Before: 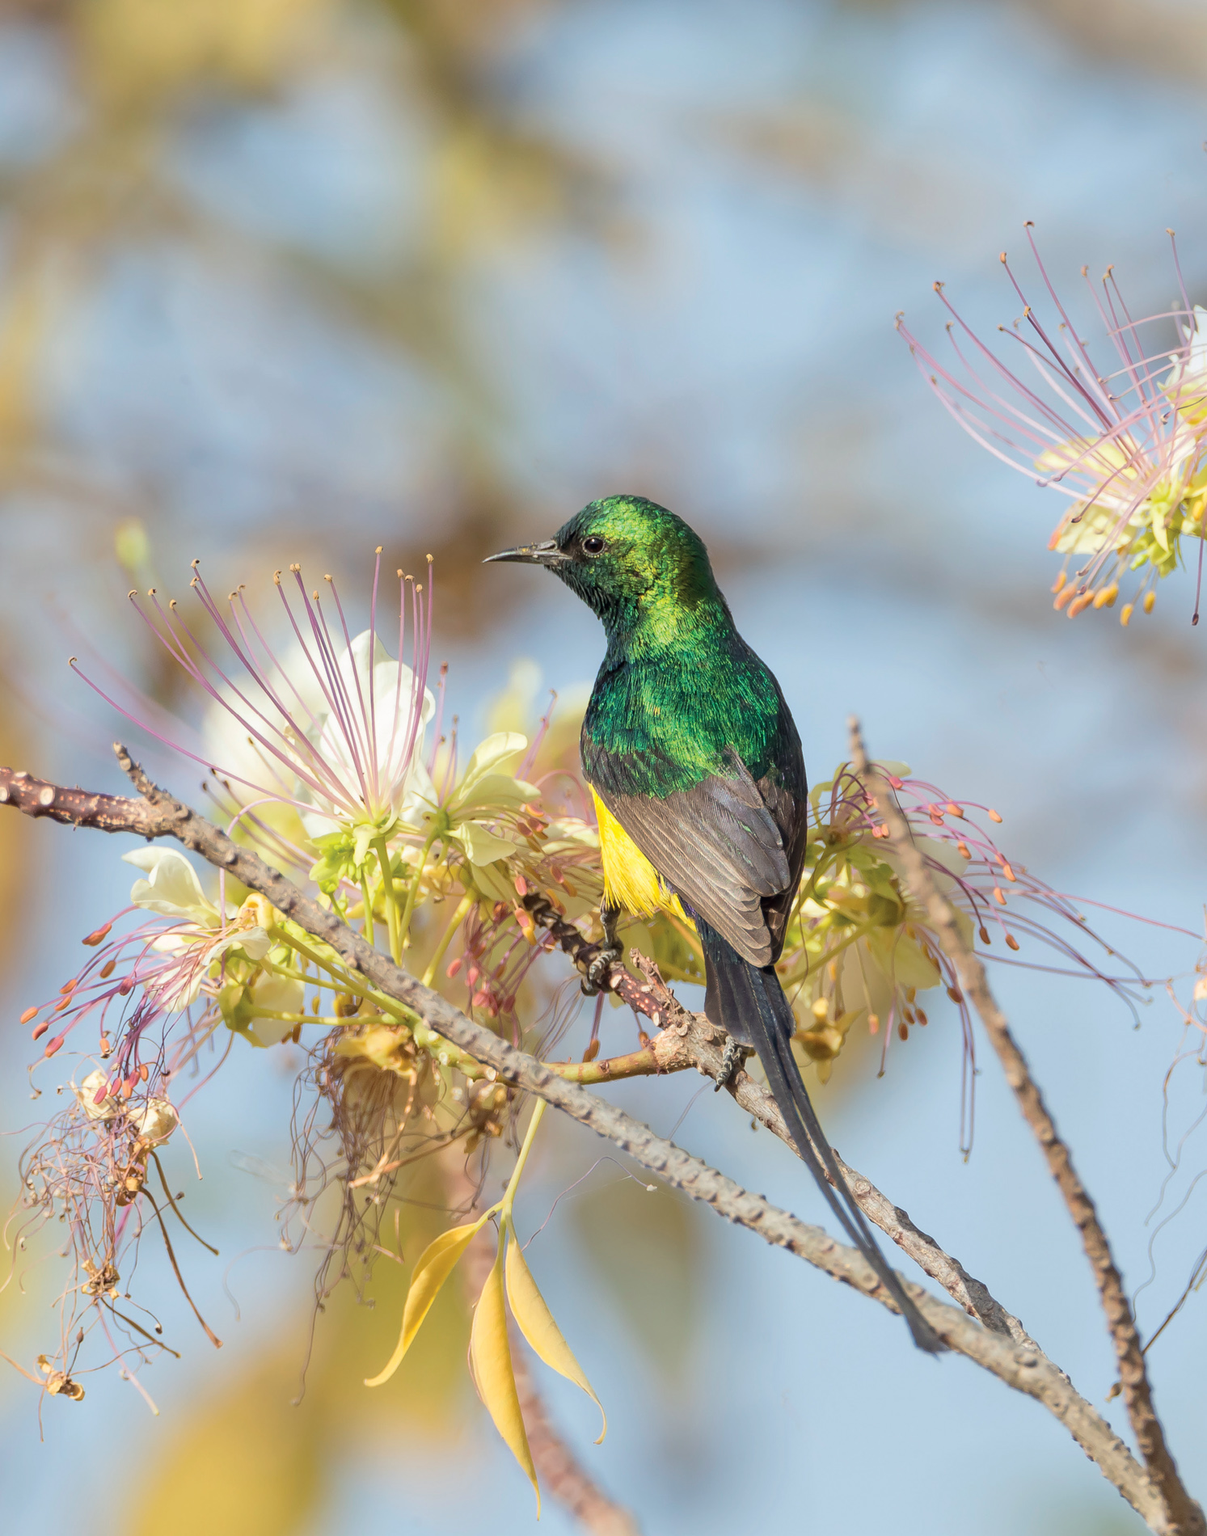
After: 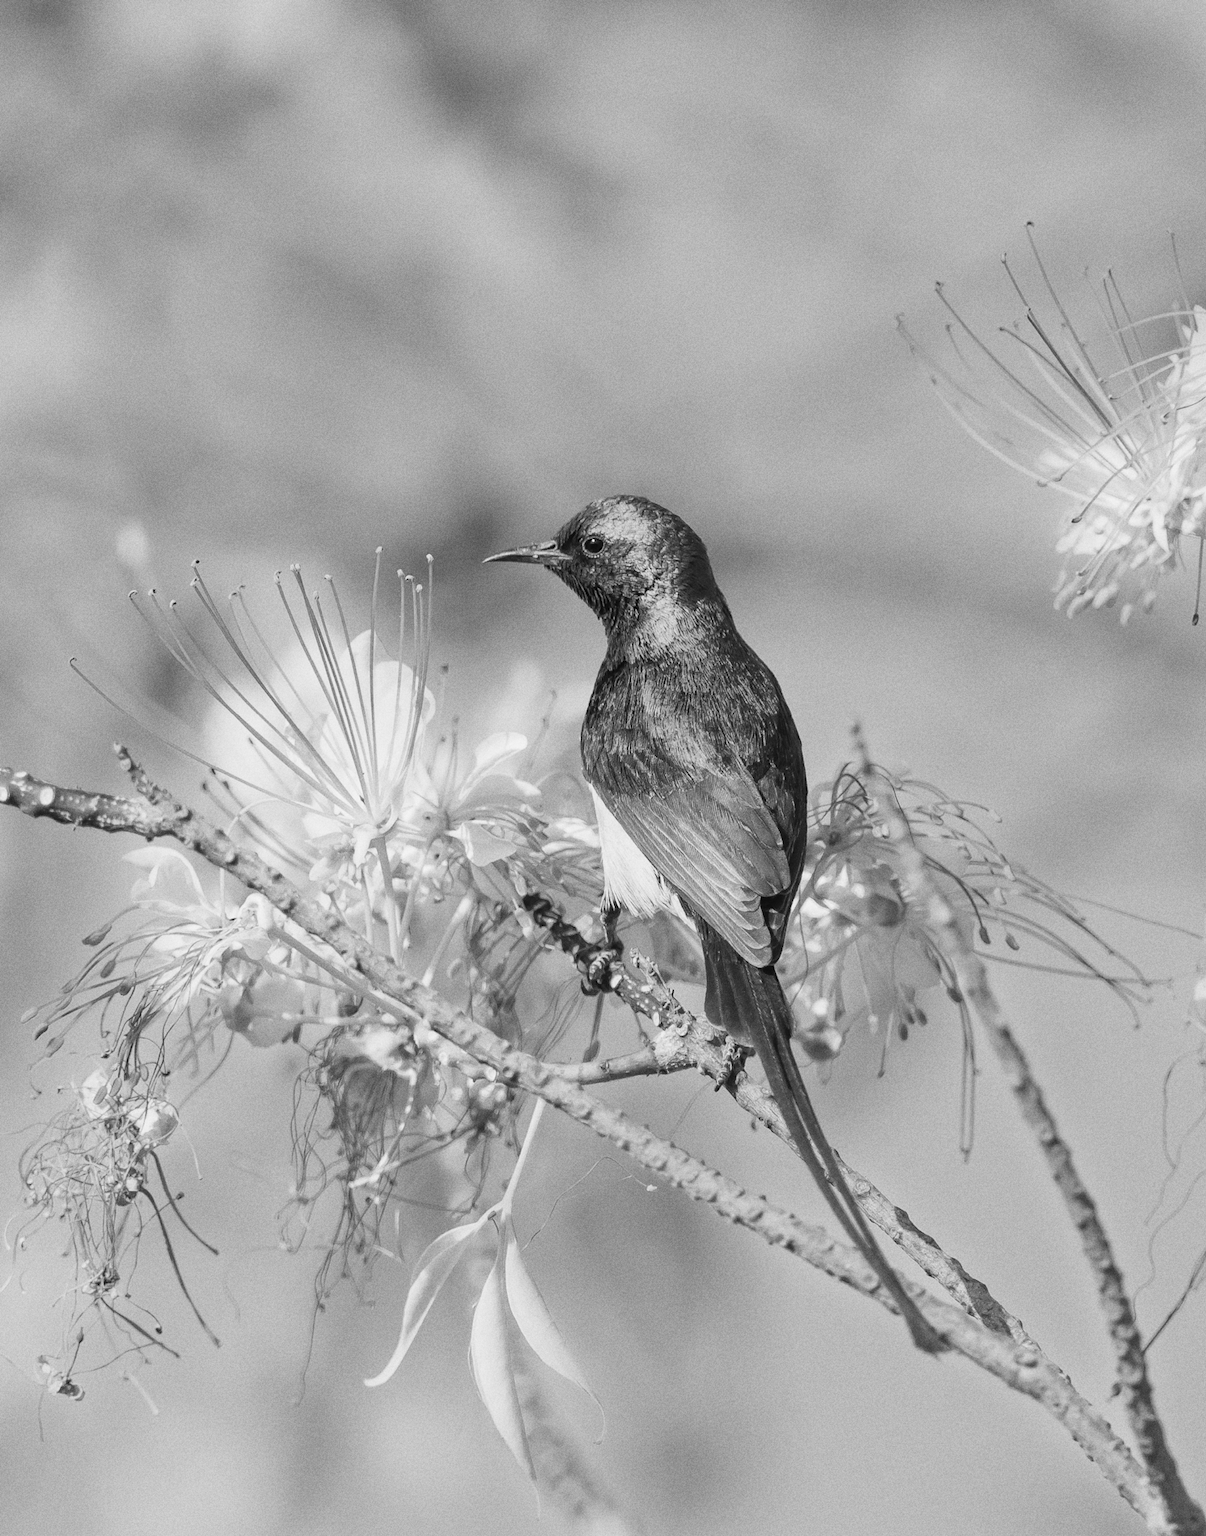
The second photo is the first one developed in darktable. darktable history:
tone curve: curves: ch0 [(0, 0.036) (0.119, 0.115) (0.466, 0.498) (0.715, 0.767) (0.817, 0.865) (1, 0.998)]; ch1 [(0, 0) (0.377, 0.424) (0.442, 0.491) (0.487, 0.502) (0.514, 0.512) (0.536, 0.577) (0.66, 0.724) (1, 1)]; ch2 [(0, 0) (0.38, 0.405) (0.463, 0.443) (0.492, 0.486) (0.526, 0.541) (0.578, 0.598) (1, 1)], color space Lab, independent channels, preserve colors none
monochrome: a 26.22, b 42.67, size 0.8
grain: strength 26%
